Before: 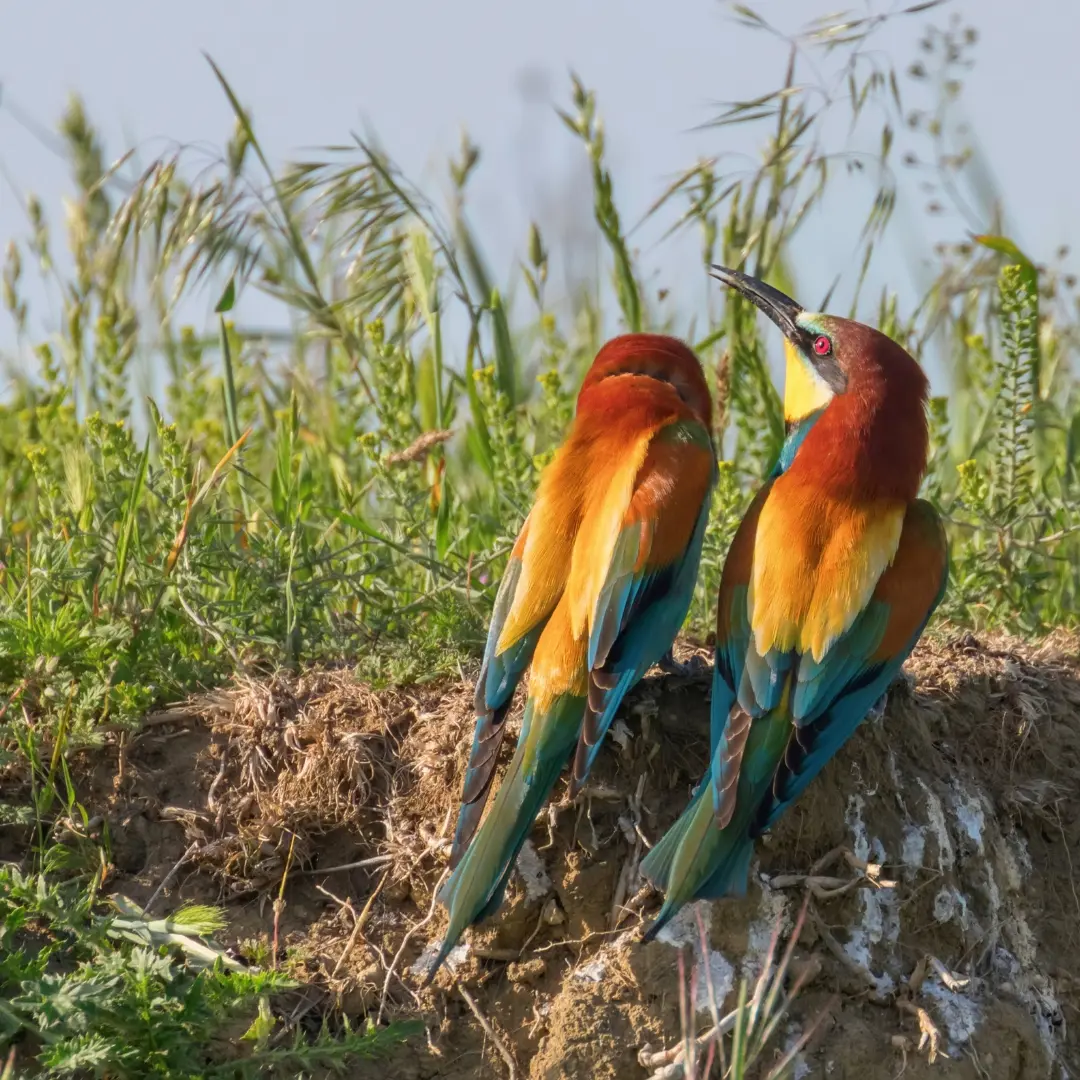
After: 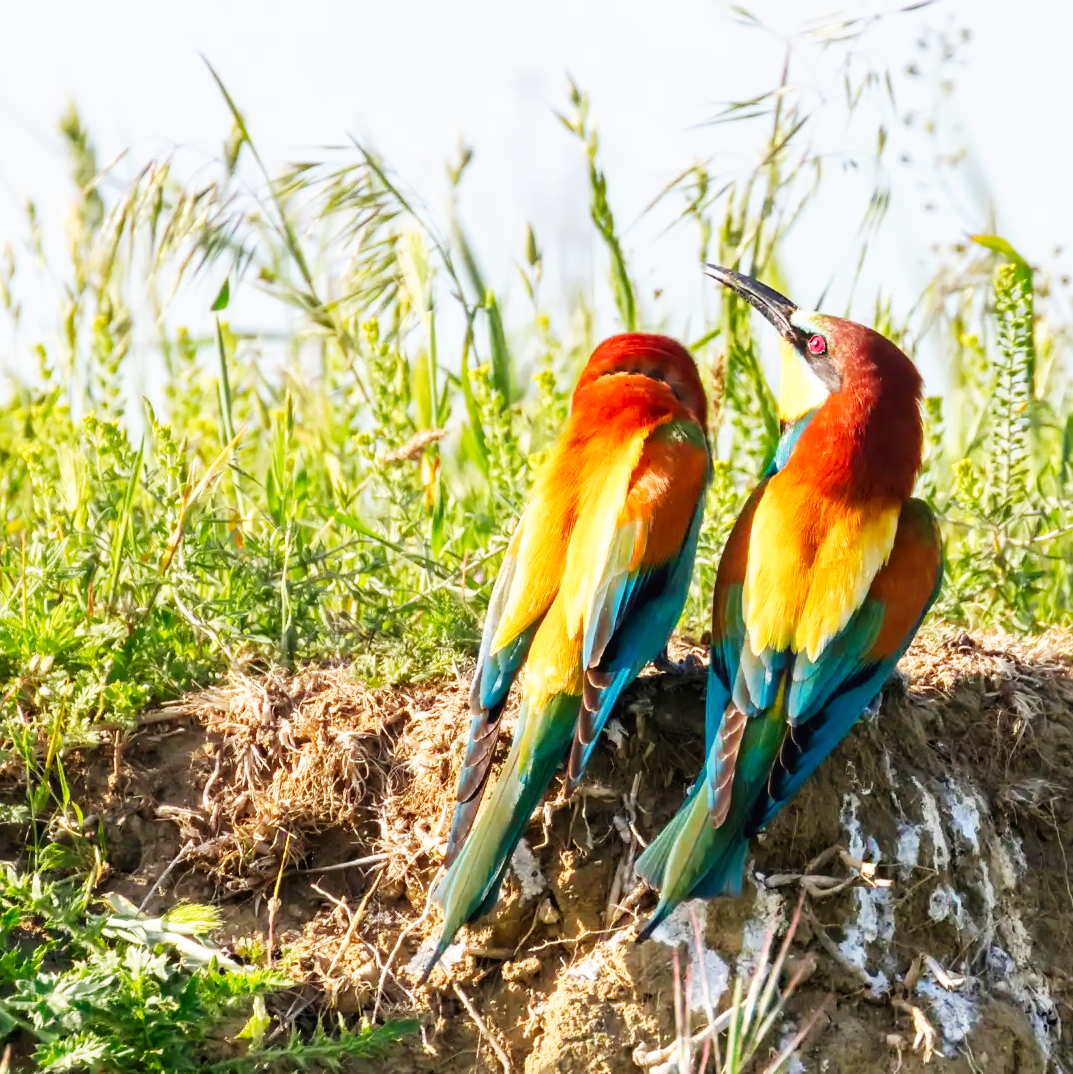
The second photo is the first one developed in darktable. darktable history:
crop and rotate: left 0.614%, top 0.179%, bottom 0.309%
base curve: curves: ch0 [(0, 0) (0.007, 0.004) (0.027, 0.03) (0.046, 0.07) (0.207, 0.54) (0.442, 0.872) (0.673, 0.972) (1, 1)], preserve colors none
